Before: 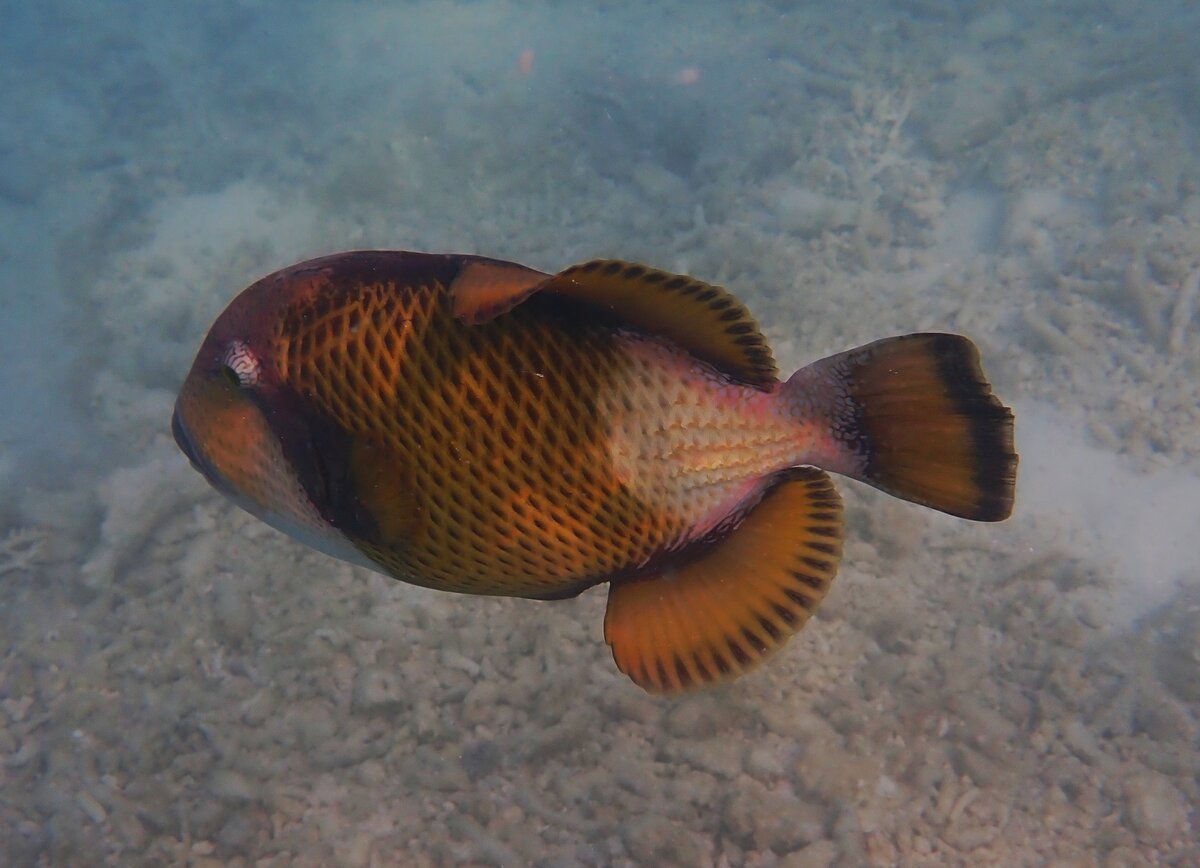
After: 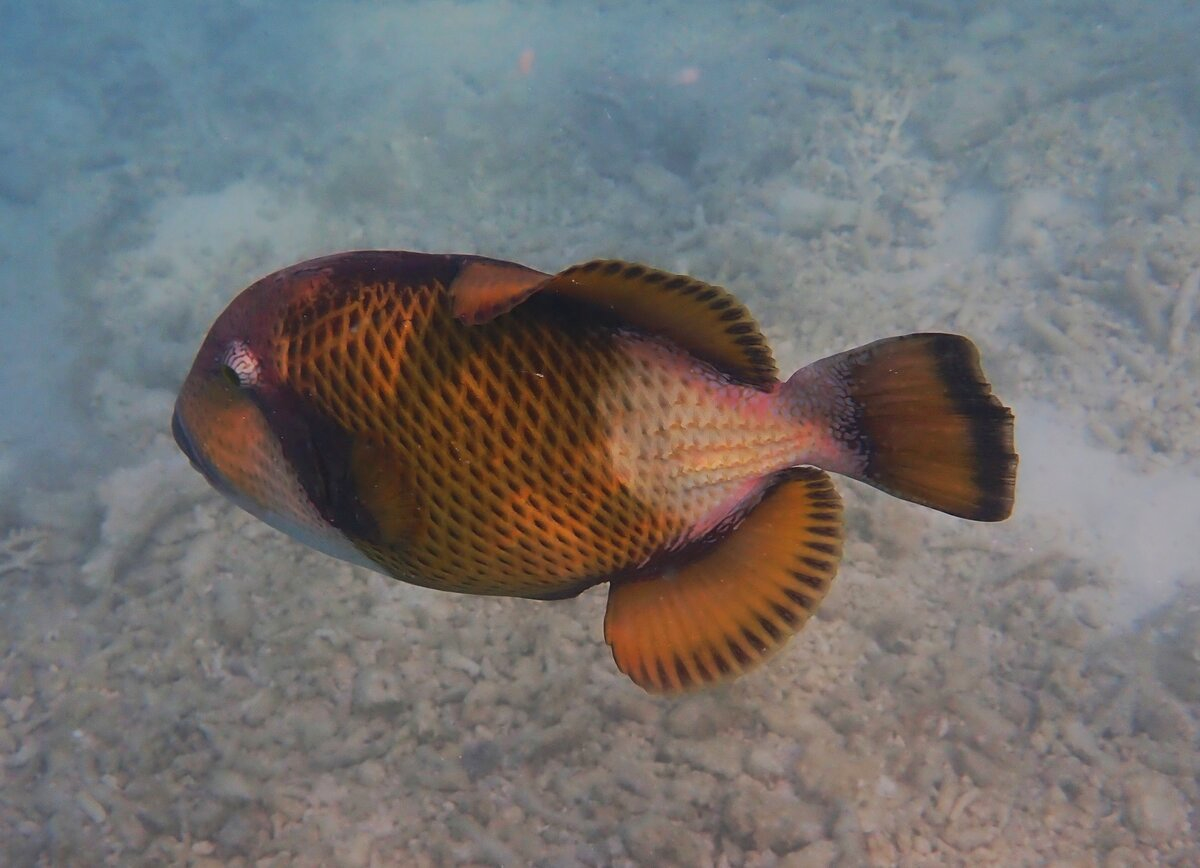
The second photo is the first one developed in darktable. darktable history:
shadows and highlights: shadows 12, white point adjustment 1.2, soften with gaussian
base curve: curves: ch0 [(0, 0) (0.262, 0.32) (0.722, 0.705) (1, 1)]
